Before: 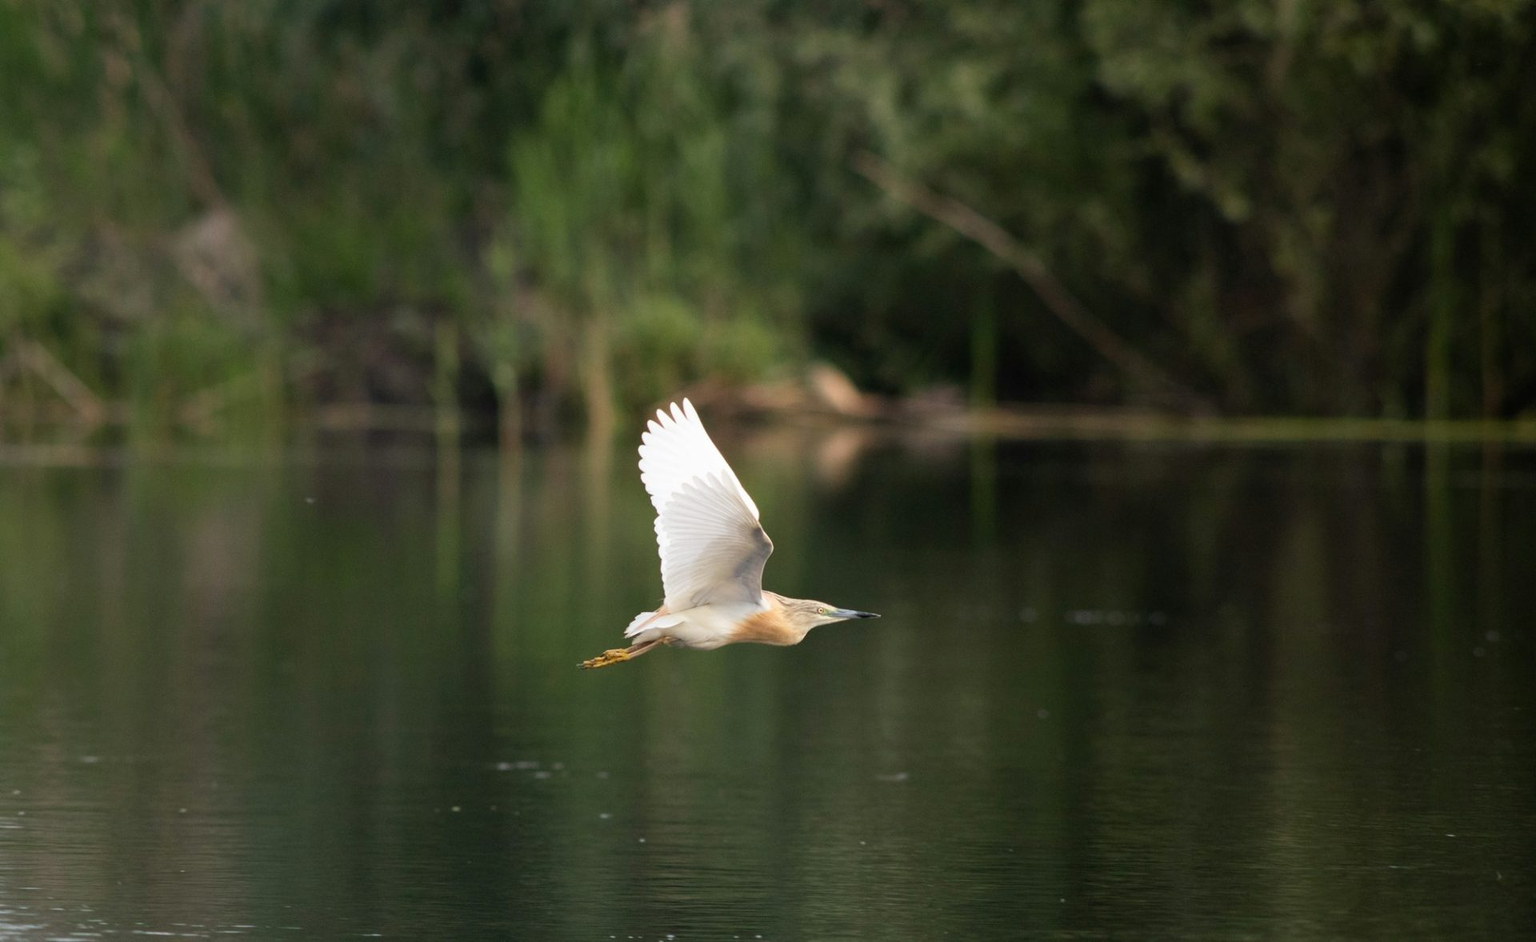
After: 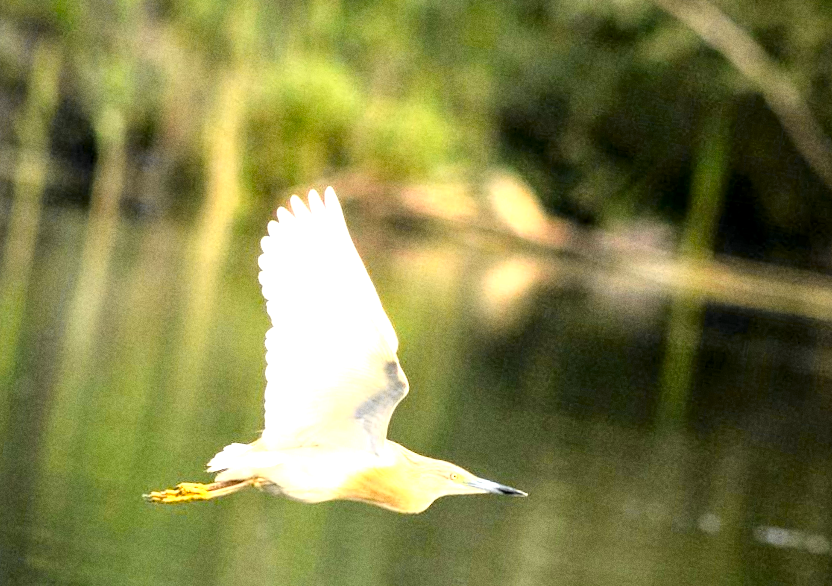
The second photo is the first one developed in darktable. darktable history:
crop: left 30%, top 30%, right 30%, bottom 30%
local contrast: detail 150%
grain: coarseness 0.09 ISO
rotate and perspective: rotation 9.12°, automatic cropping off
exposure: black level correction 0, exposure 1.5 EV, compensate highlight preservation false
color balance rgb: linear chroma grading › shadows -8%, linear chroma grading › global chroma 10%, perceptual saturation grading › global saturation 2%, perceptual saturation grading › highlights -2%, perceptual saturation grading › mid-tones 4%, perceptual saturation grading › shadows 8%, perceptual brilliance grading › global brilliance 2%, perceptual brilliance grading › highlights -4%, global vibrance 16%, saturation formula JzAzBz (2021)
tone curve: curves: ch0 [(0, 0.013) (0.129, 0.1) (0.327, 0.382) (0.489, 0.573) (0.66, 0.748) (0.858, 0.926) (1, 0.977)]; ch1 [(0, 0) (0.353, 0.344) (0.45, 0.46) (0.498, 0.495) (0.521, 0.506) (0.563, 0.559) (0.592, 0.585) (0.657, 0.655) (1, 1)]; ch2 [(0, 0) (0.333, 0.346) (0.375, 0.375) (0.427, 0.44) (0.5, 0.501) (0.505, 0.499) (0.528, 0.533) (0.579, 0.61) (0.612, 0.644) (0.66, 0.715) (1, 1)], color space Lab, independent channels, preserve colors none
